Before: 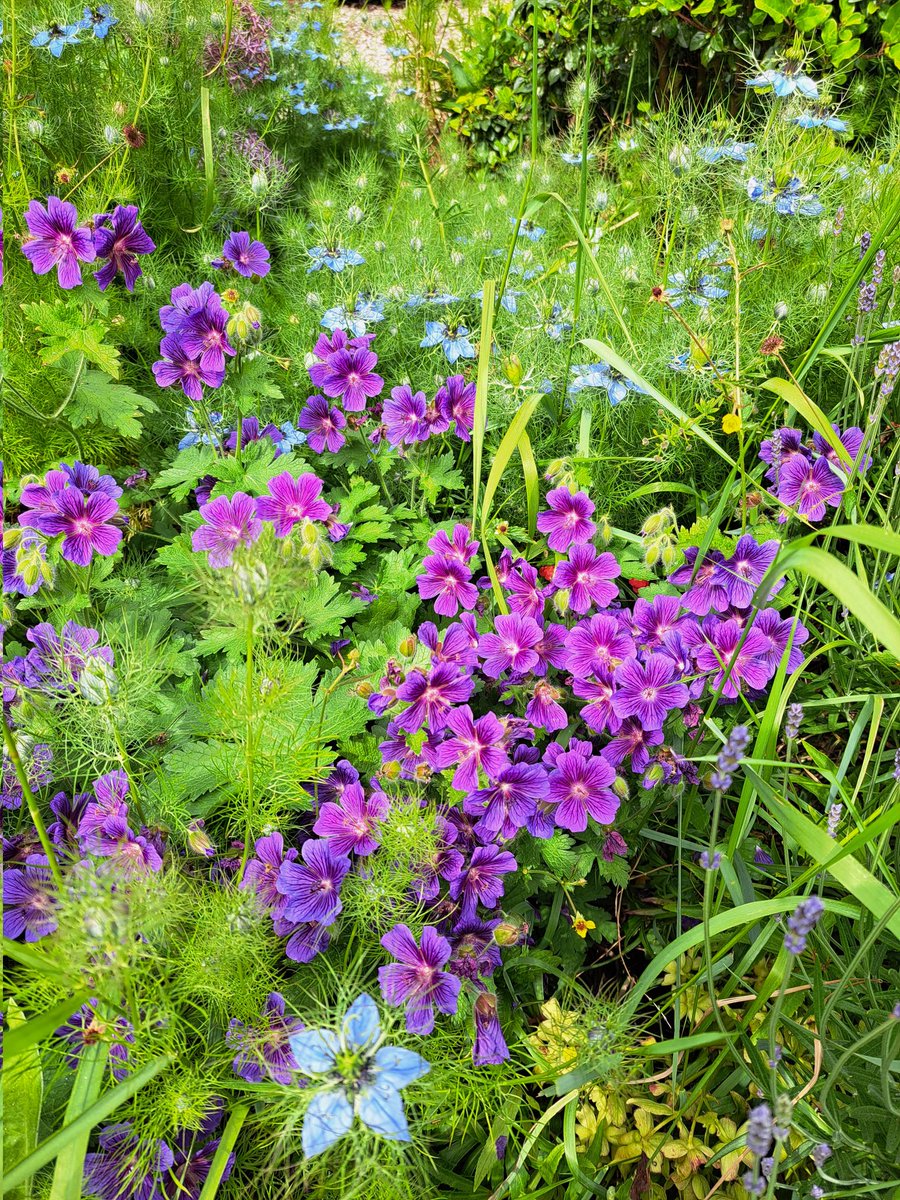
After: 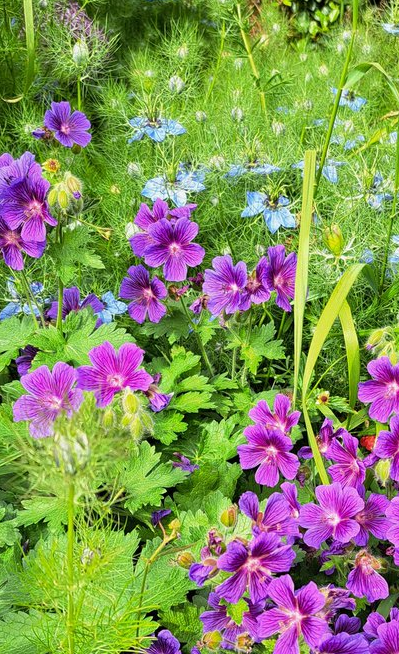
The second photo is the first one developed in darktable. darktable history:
crop: left 19.928%, top 10.865%, right 35.702%, bottom 34.615%
